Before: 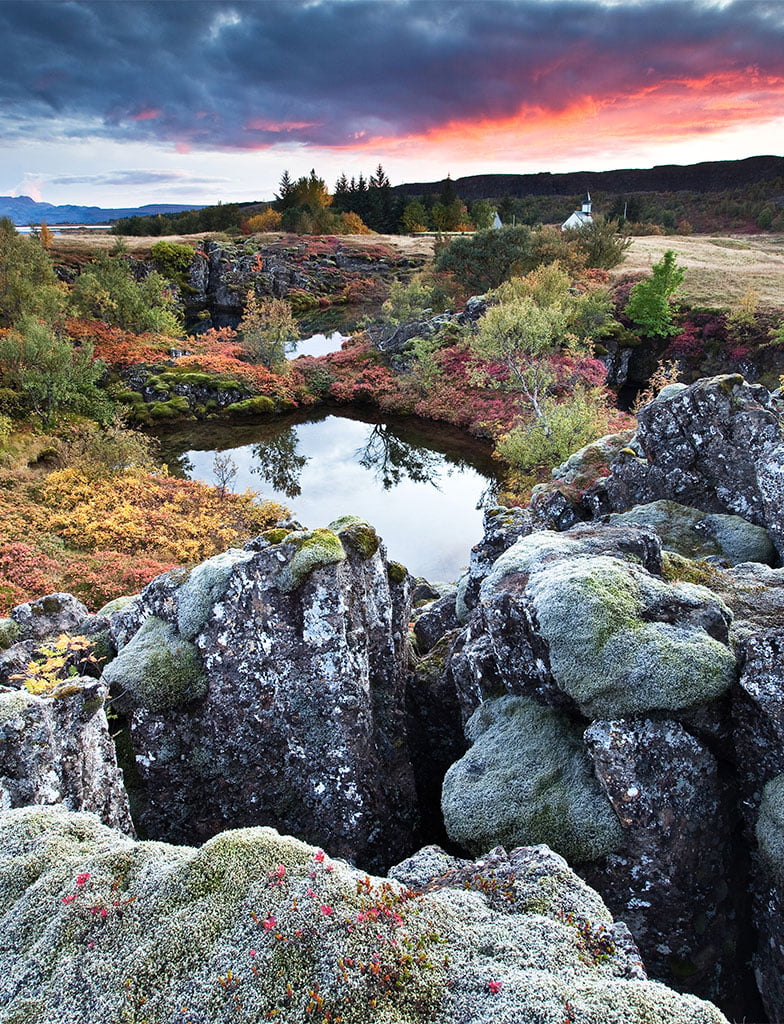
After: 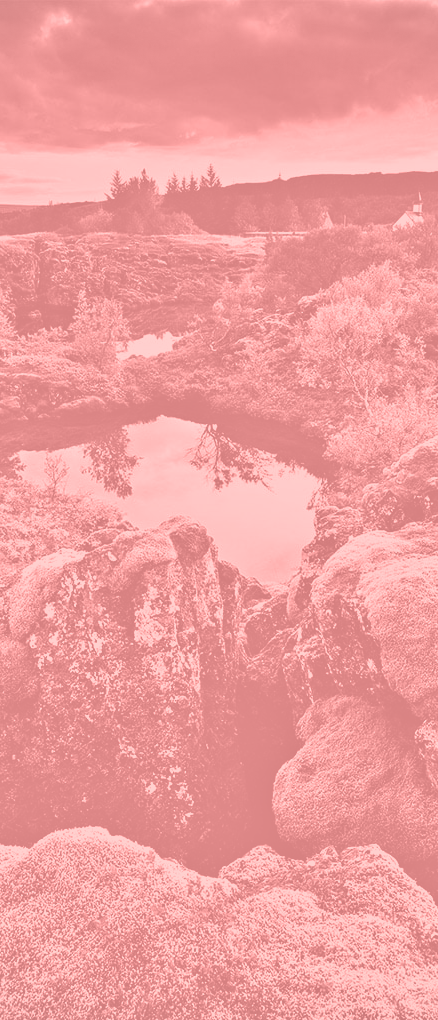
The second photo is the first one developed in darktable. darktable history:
velvia: on, module defaults
shadows and highlights: shadows 4.1, highlights -17.6, soften with gaussian
vignetting: fall-off start 97.28%, fall-off radius 79%, brightness -0.462, saturation -0.3, width/height ratio 1.114, dithering 8-bit output, unbound false
tone equalizer: -8 EV 2 EV, -7 EV 2 EV, -6 EV 2 EV, -5 EV 2 EV, -4 EV 2 EV, -3 EV 1.5 EV, -2 EV 1 EV, -1 EV 0.5 EV
crop: left 21.674%, right 22.086%
colorize: saturation 51%, source mix 50.67%, lightness 50.67%
exposure: black level correction -0.062, exposure -0.05 EV, compensate highlight preservation false
